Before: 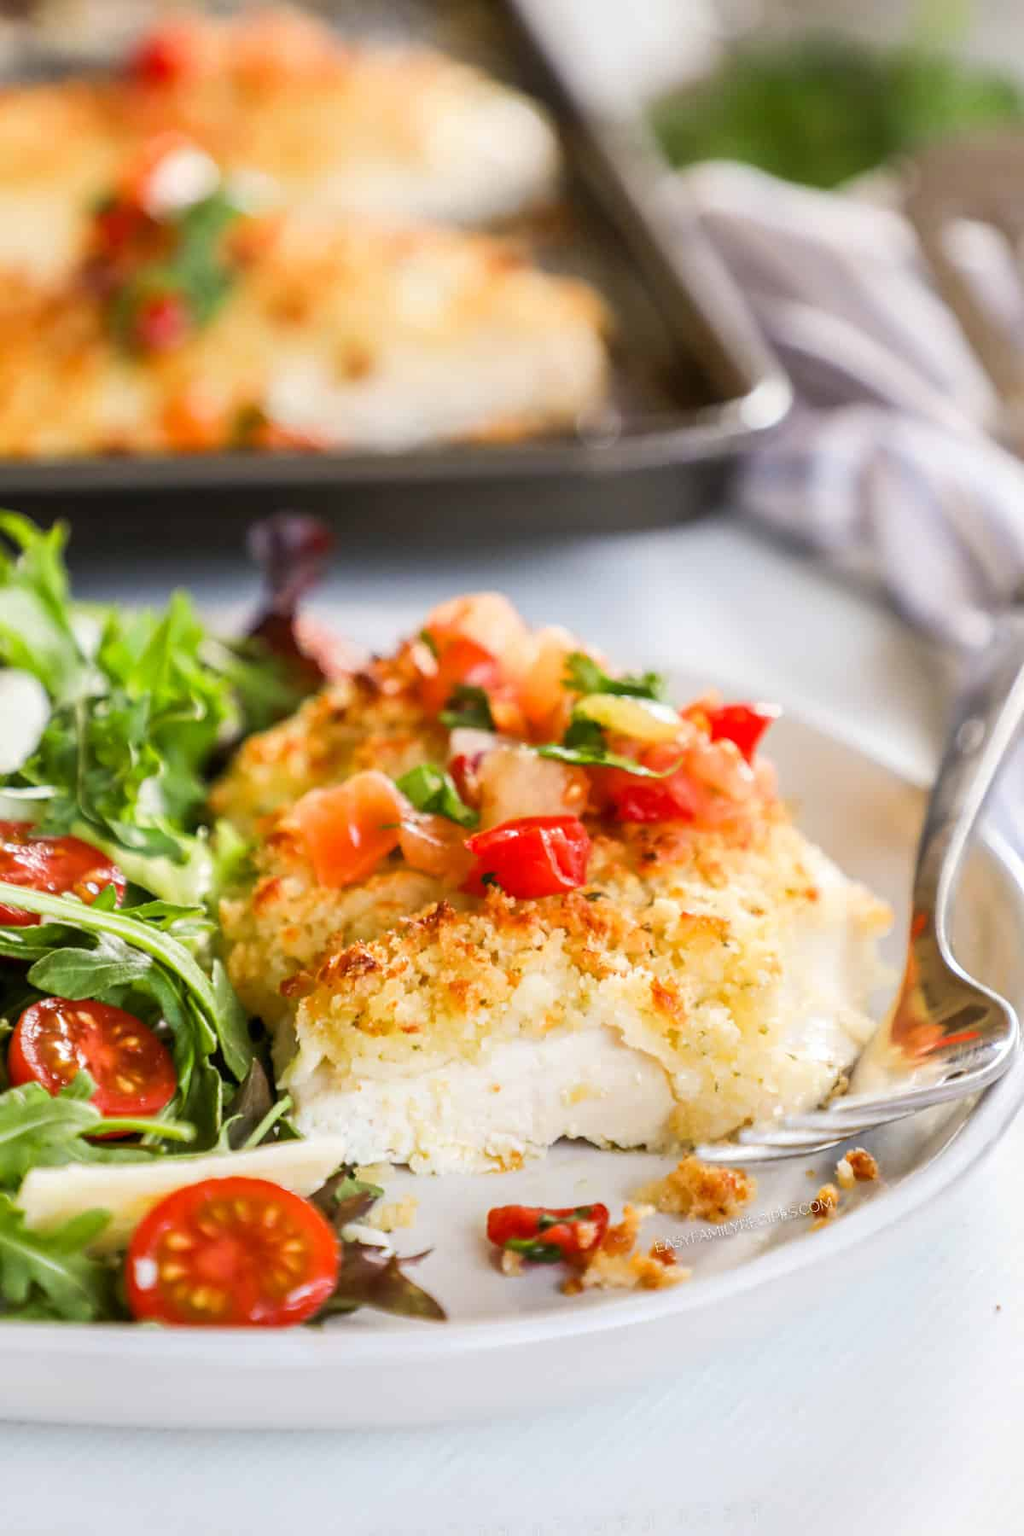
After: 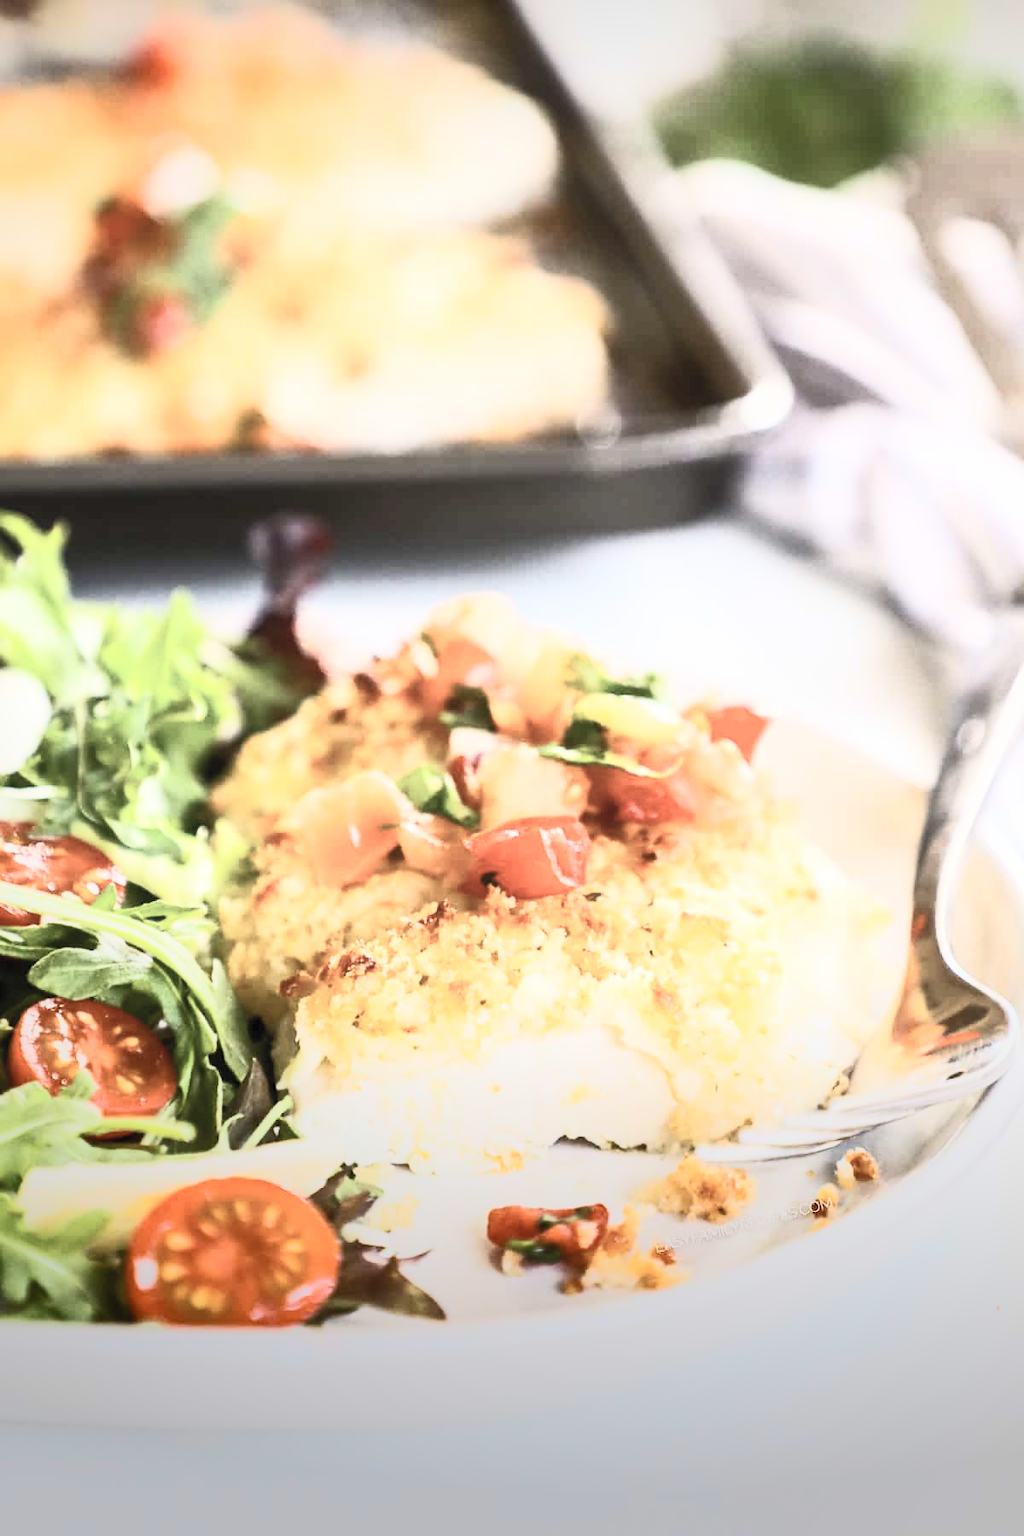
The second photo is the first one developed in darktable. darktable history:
contrast brightness saturation: contrast 0.575, brightness 0.567, saturation -0.335
vignetting: fall-off radius 98.98%, saturation 0.387, center (0.217, -0.237), width/height ratio 1.341
